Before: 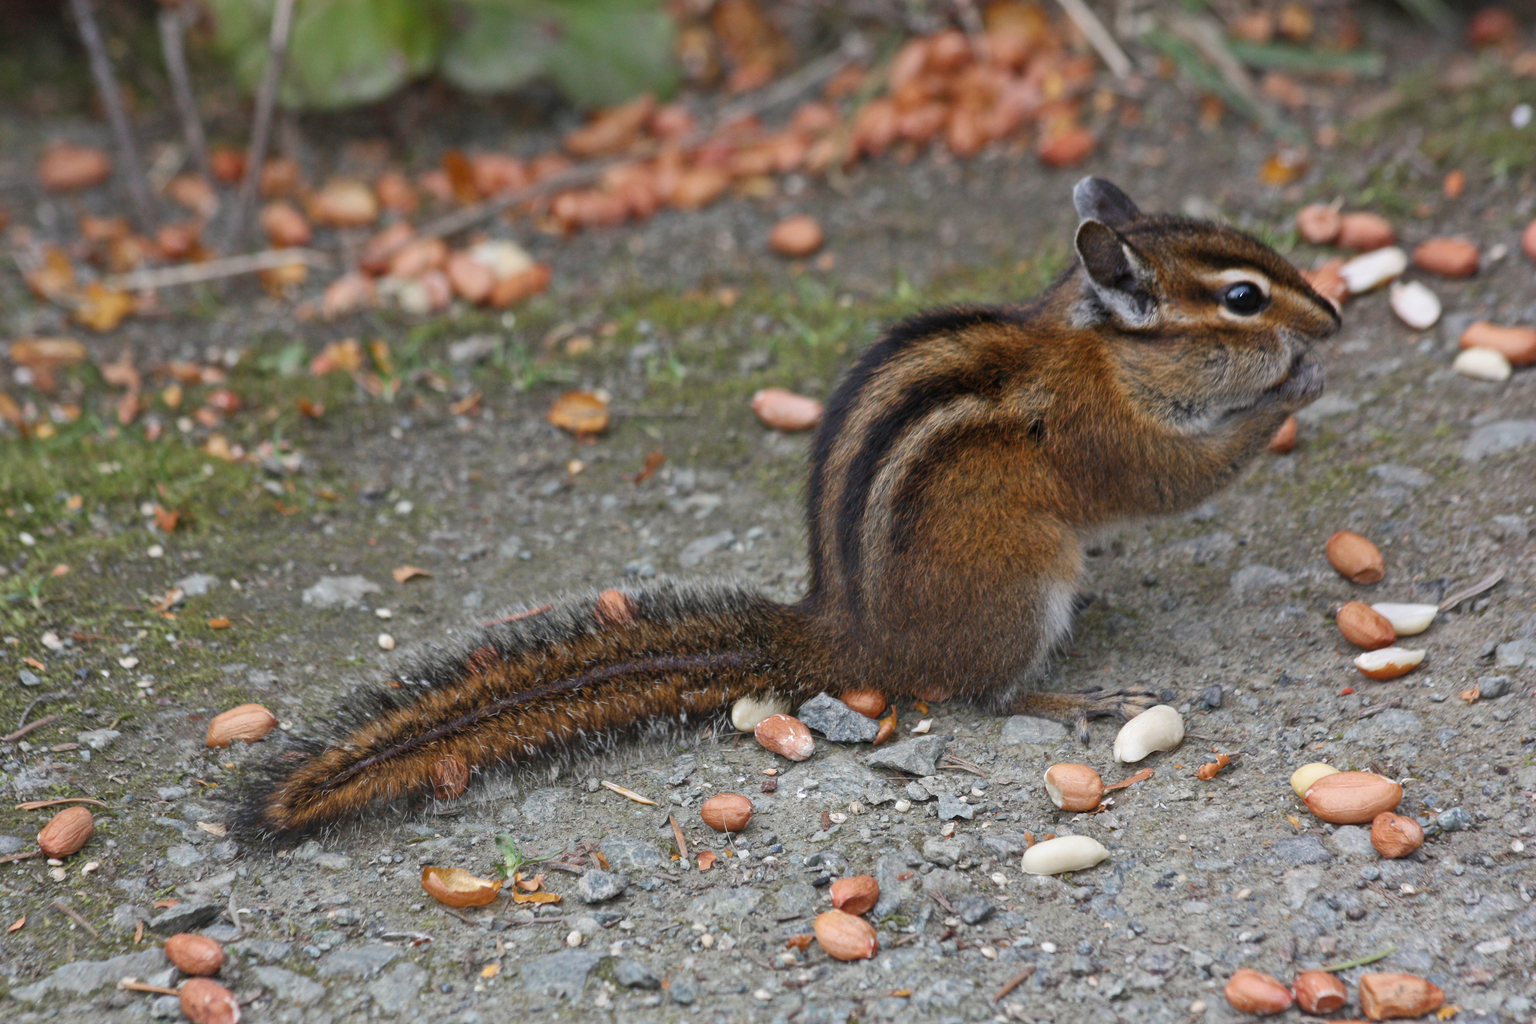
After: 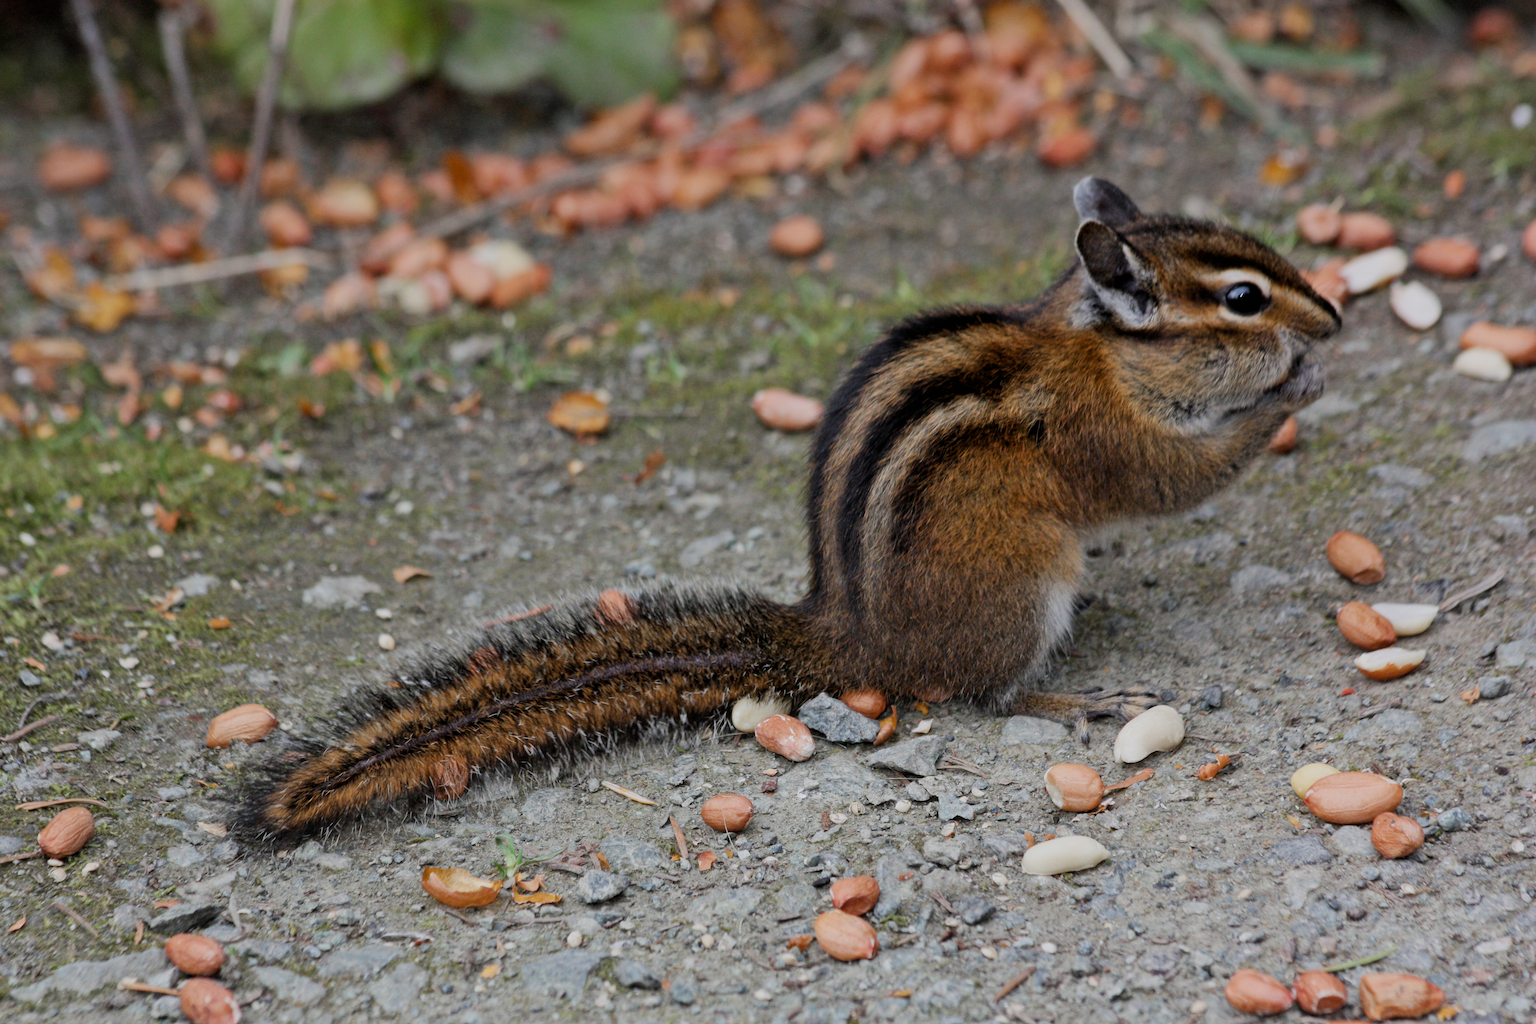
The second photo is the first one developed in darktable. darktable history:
filmic rgb: black relative exposure -7.65 EV, white relative exposure 4.56 EV, hardness 3.61, contrast 1.052
exposure: black level correction 0.005, exposure 0.015 EV, compensate highlight preservation false
